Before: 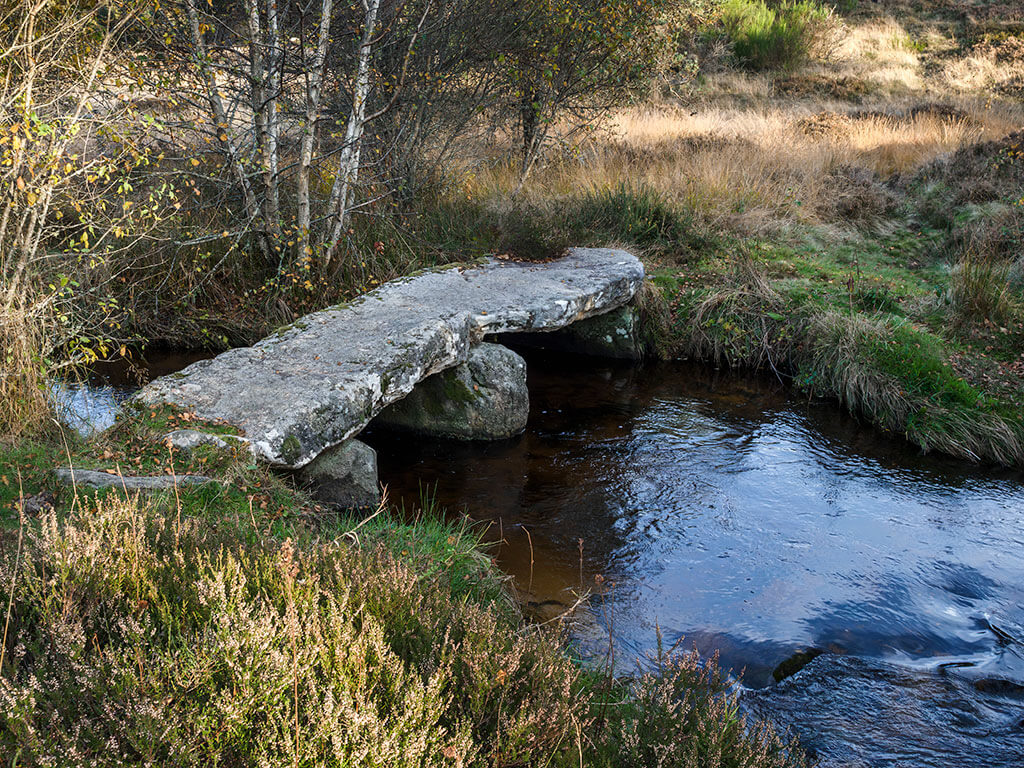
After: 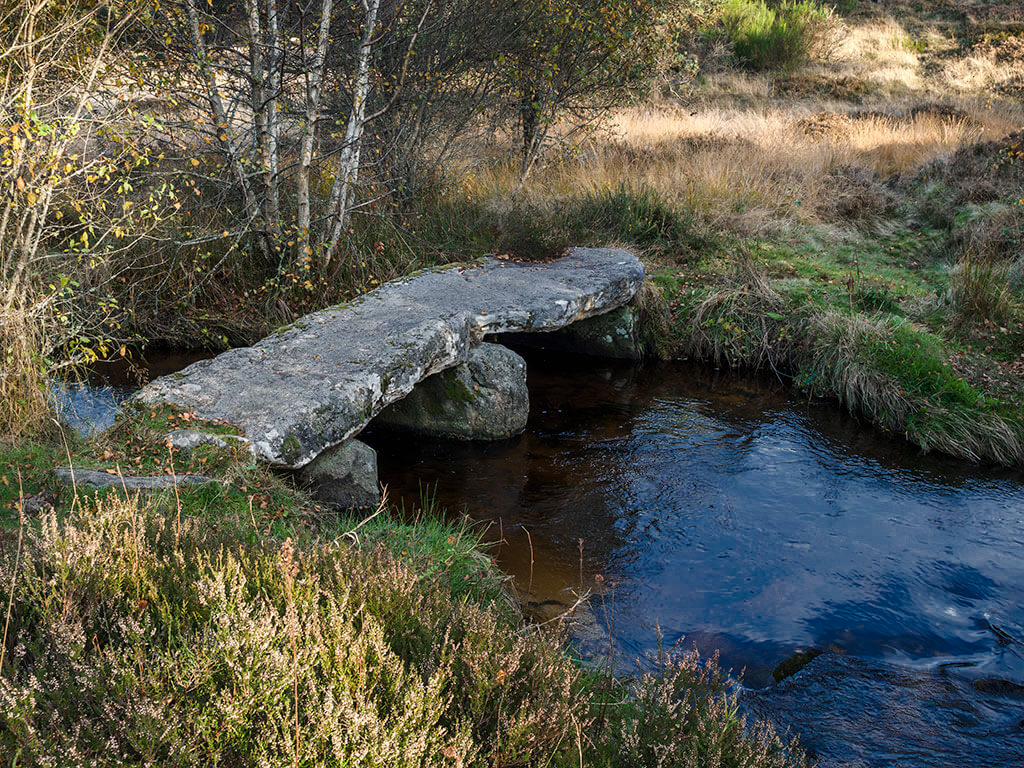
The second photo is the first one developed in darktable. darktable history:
color zones: curves: ch0 [(0, 0.497) (0.143, 0.5) (0.286, 0.5) (0.429, 0.483) (0.571, 0.116) (0.714, -0.006) (0.857, 0.28) (1, 0.497)]
